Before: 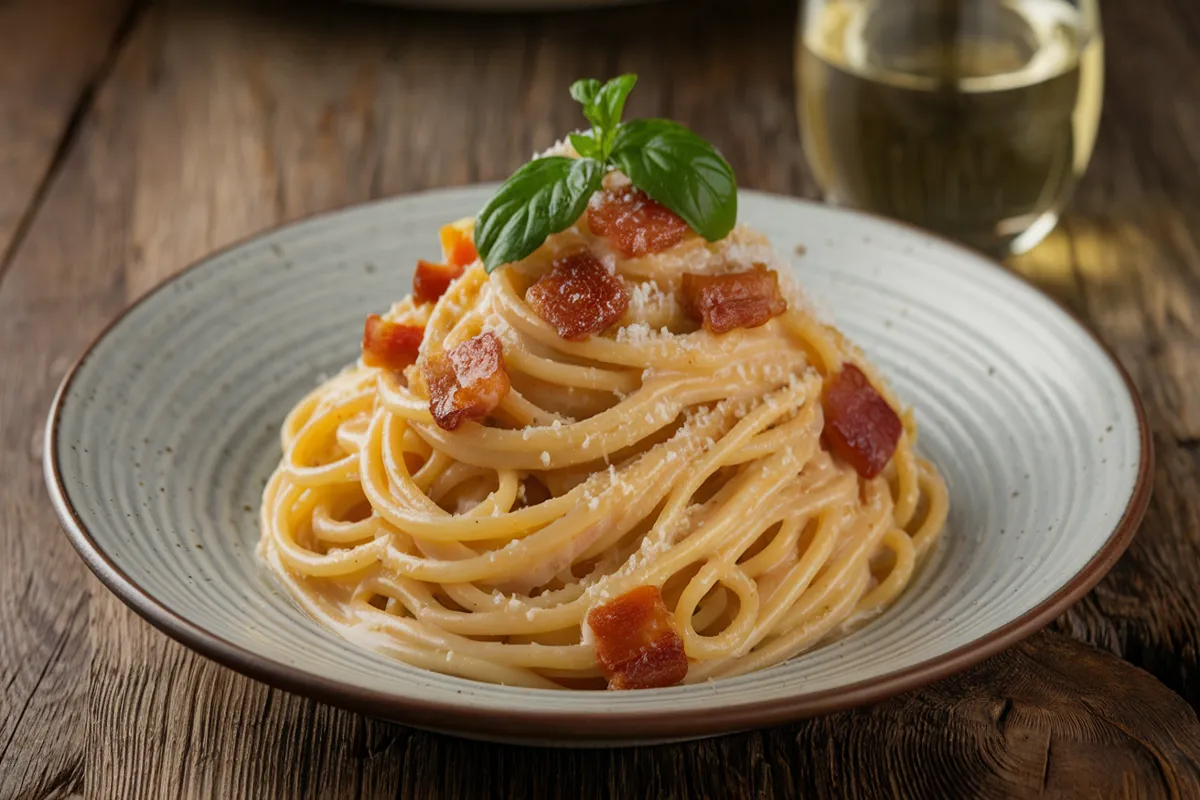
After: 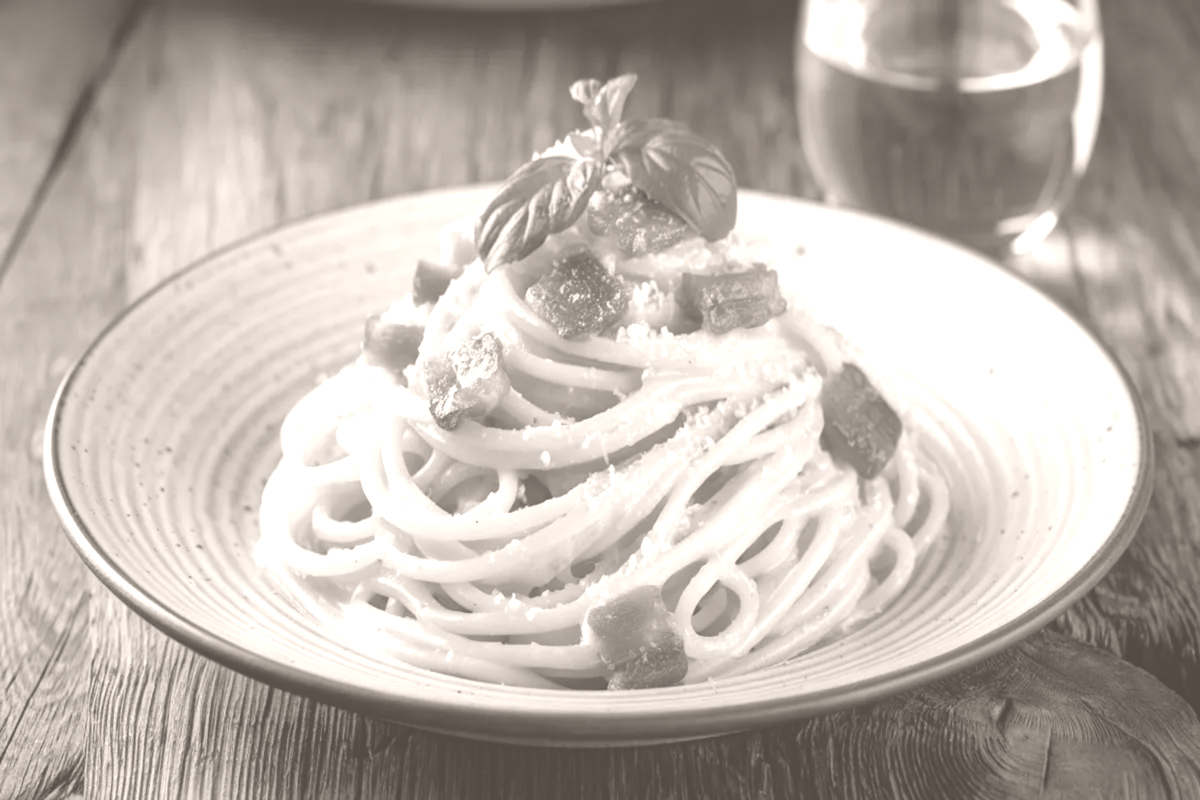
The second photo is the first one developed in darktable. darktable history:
lowpass: radius 0.5, unbound 0
colorize: hue 34.49°, saturation 35.33%, source mix 100%, lightness 55%, version 1
